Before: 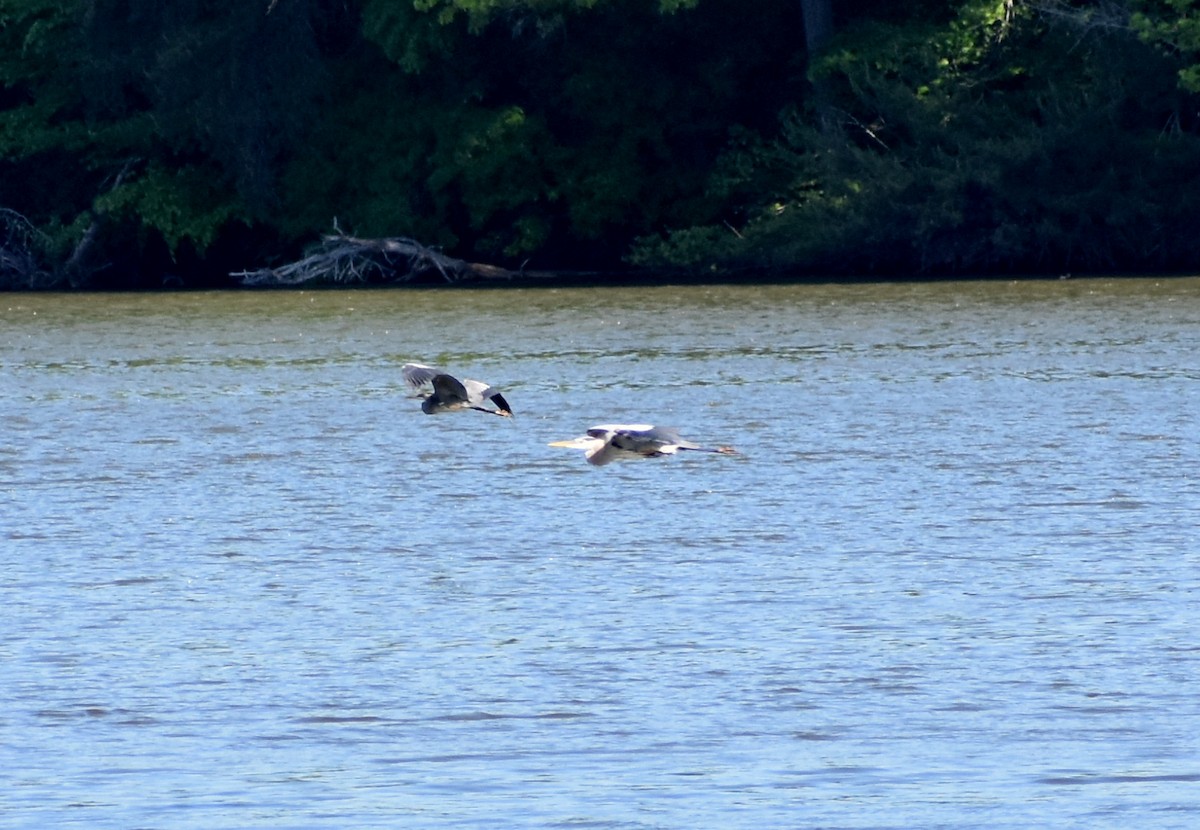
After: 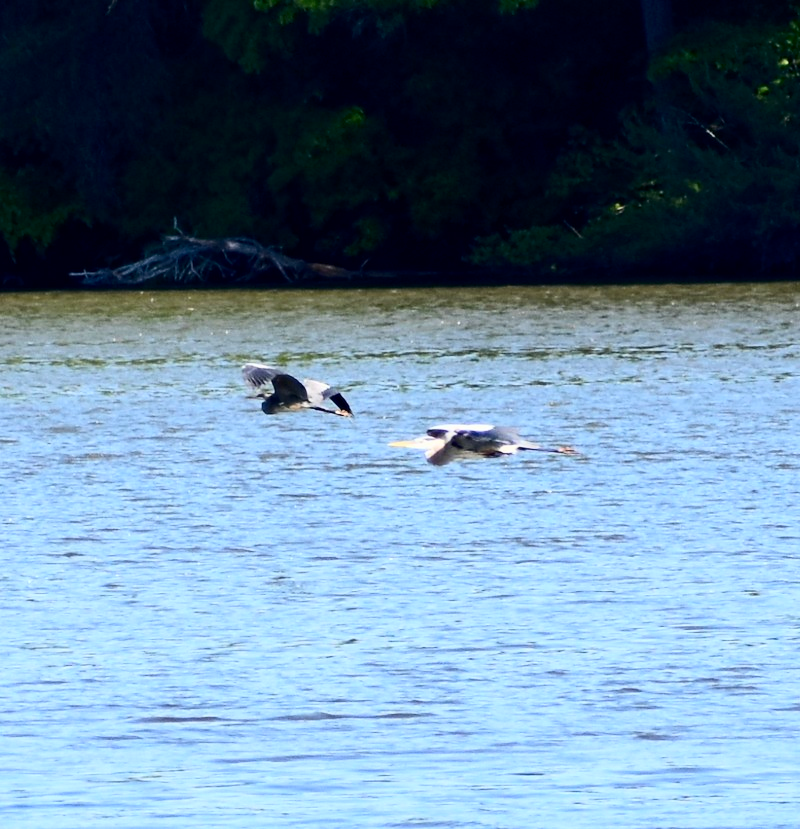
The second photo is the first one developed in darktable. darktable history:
color balance rgb: perceptual saturation grading › global saturation 19.812%, global vibrance 20%
contrast equalizer: octaves 7, y [[0.5, 0.5, 0.468, 0.5, 0.5, 0.5], [0.5 ×6], [0.5 ×6], [0 ×6], [0 ×6]]
contrast brightness saturation: contrast 0.283
crop and rotate: left 13.357%, right 19.965%
